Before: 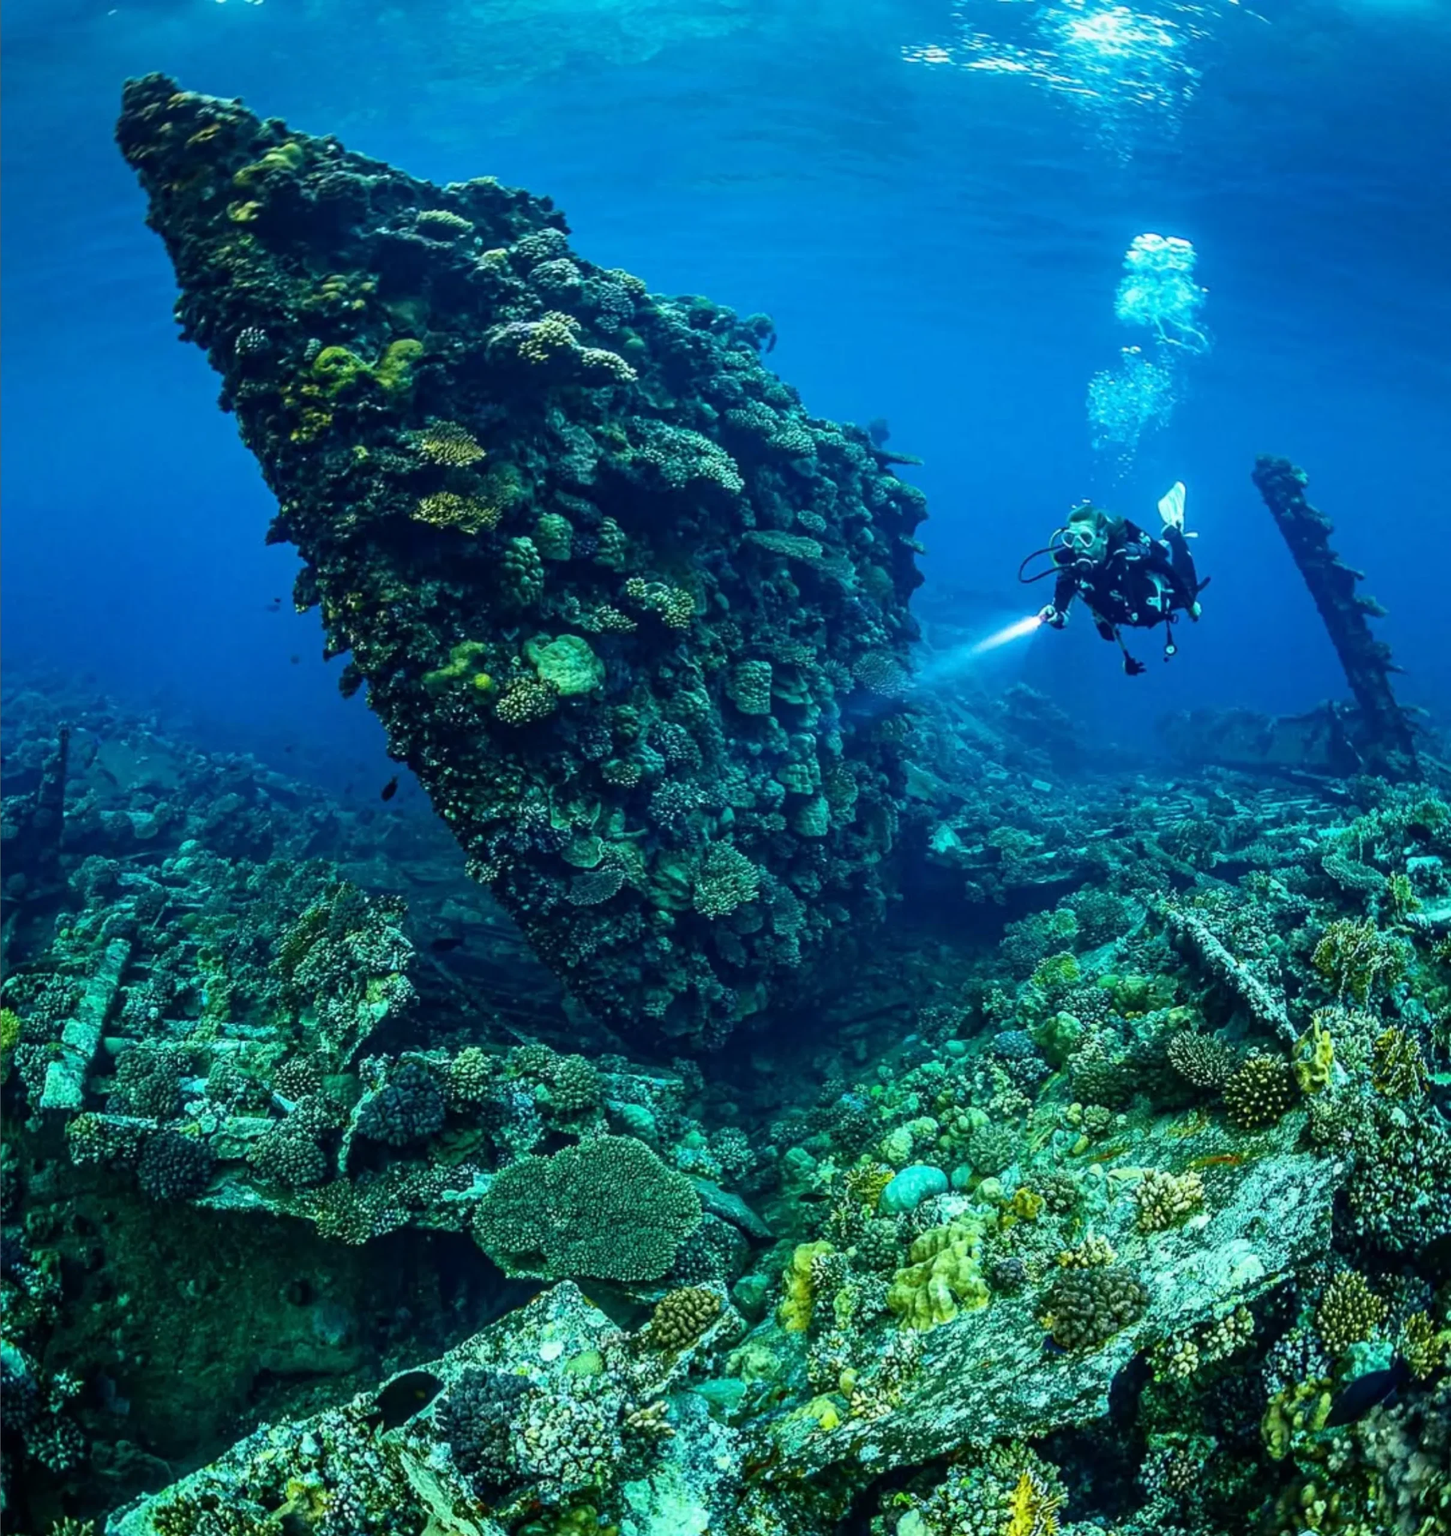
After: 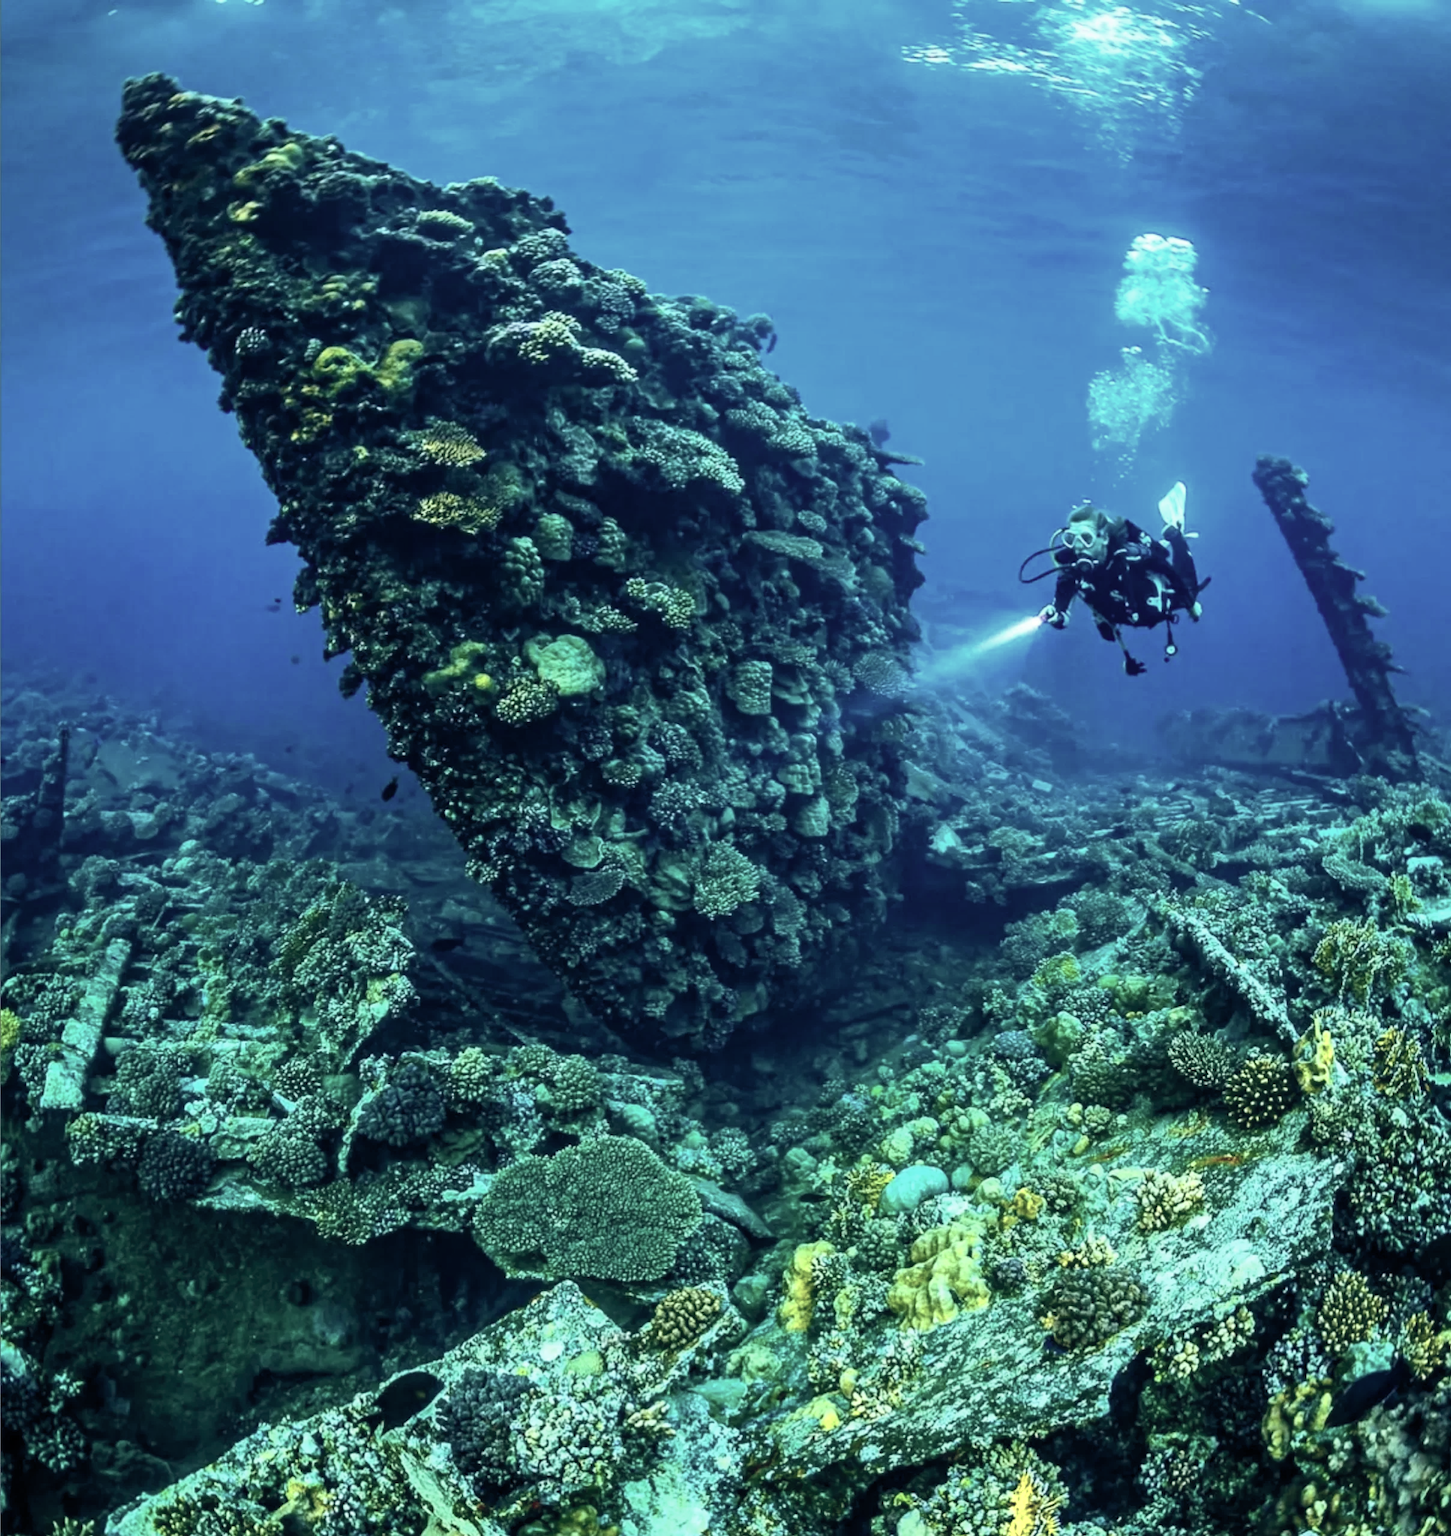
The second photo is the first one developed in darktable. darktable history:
contrast brightness saturation: contrast 0.197, brightness 0.156, saturation 0.221
base curve: curves: ch0 [(0, 0) (0.472, 0.455) (1, 1)], preserve colors none
color zones: curves: ch0 [(0, 0.6) (0.129, 0.585) (0.193, 0.596) (0.429, 0.5) (0.571, 0.5) (0.714, 0.5) (0.857, 0.5) (1, 0.6)]; ch1 [(0, 0.453) (0.112, 0.245) (0.213, 0.252) (0.429, 0.233) (0.571, 0.231) (0.683, 0.242) (0.857, 0.296) (1, 0.453)]
velvia: on, module defaults
color balance rgb: global offset › chroma 0.095%, global offset › hue 254.14°, perceptual saturation grading › global saturation 39.39%
